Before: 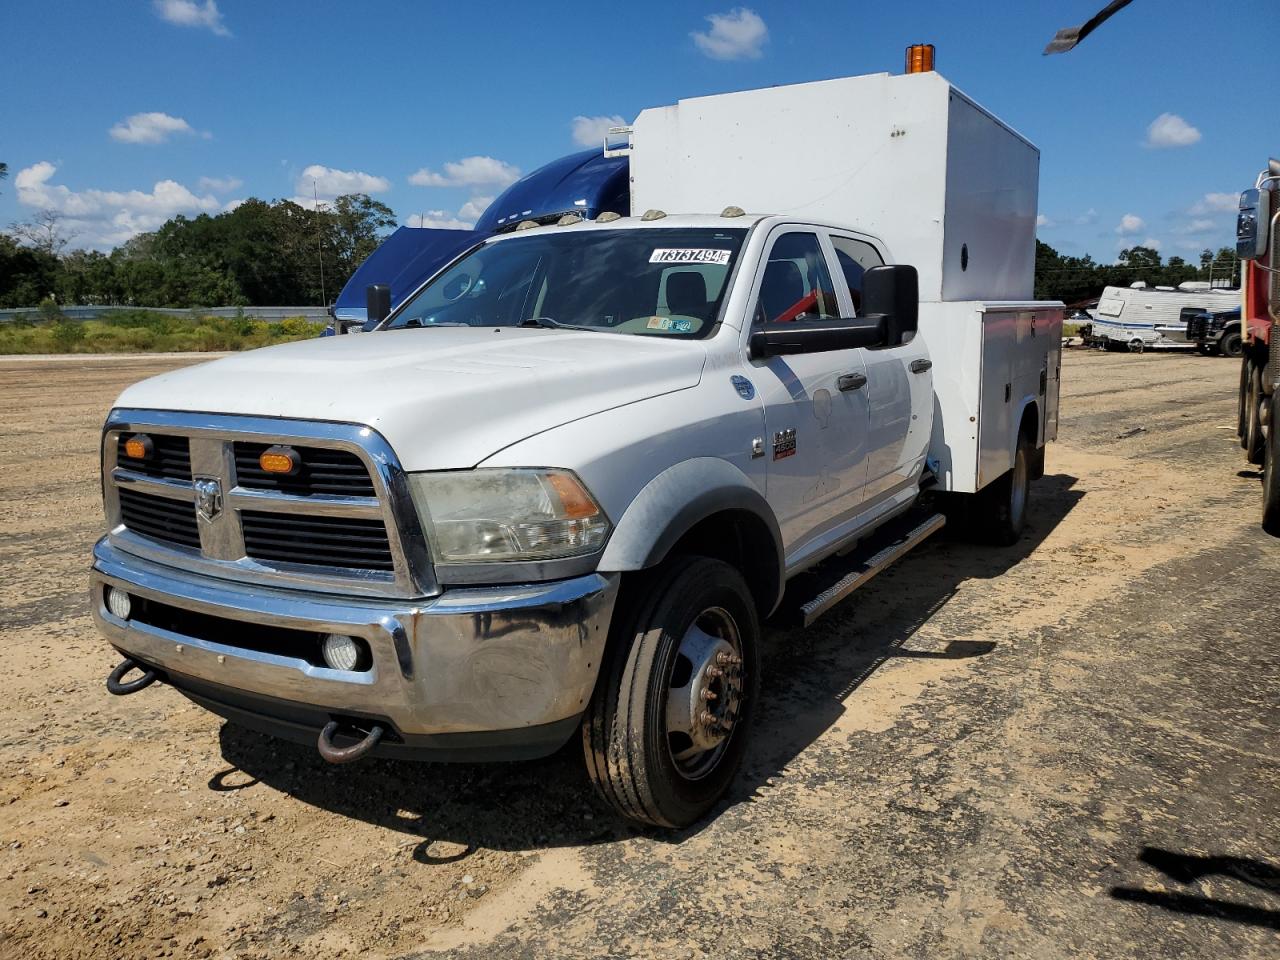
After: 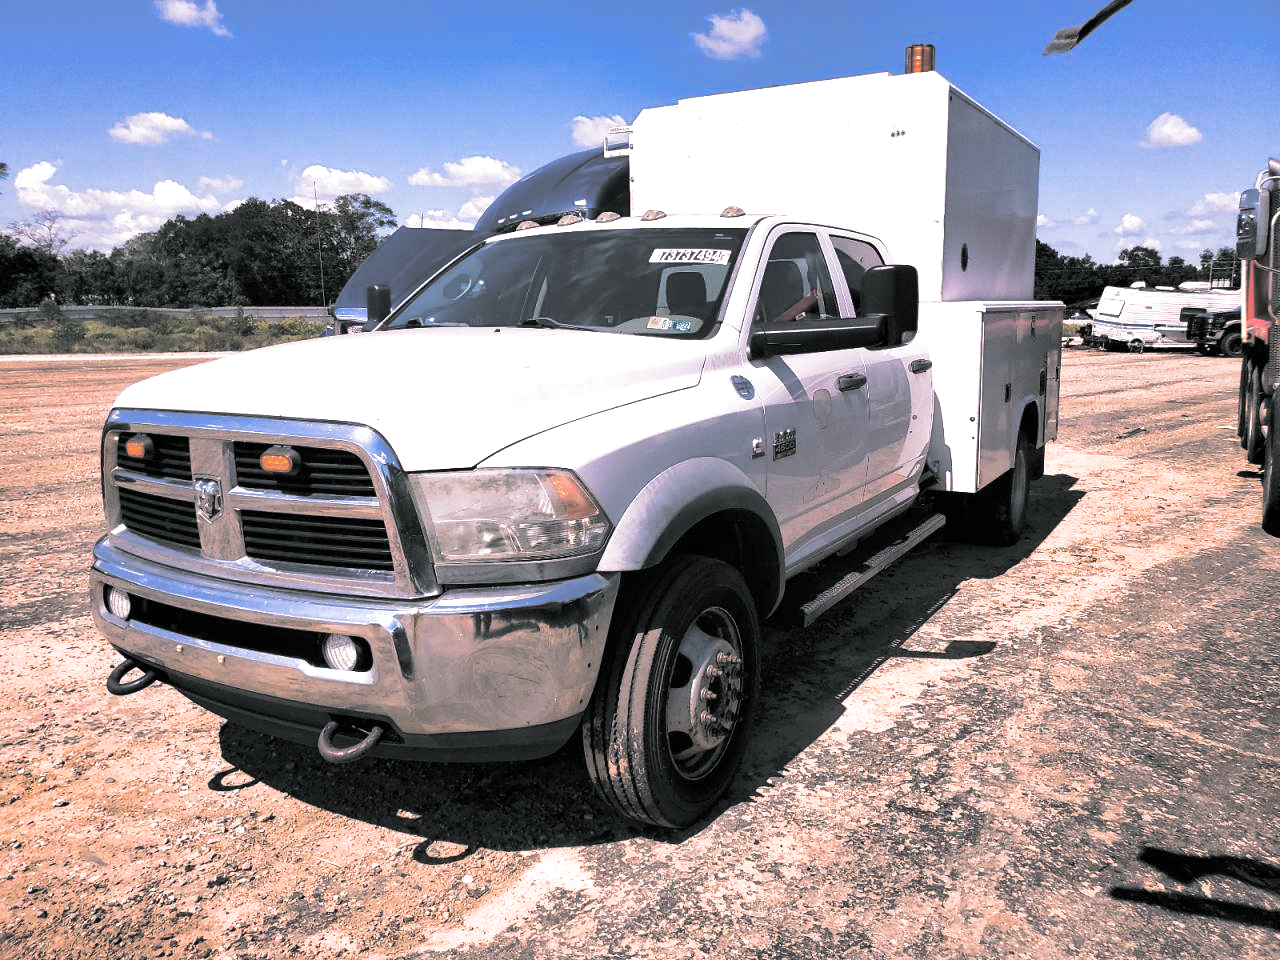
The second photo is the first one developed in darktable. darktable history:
split-toning: shadows › hue 190.8°, shadows › saturation 0.05, highlights › hue 54°, highlights › saturation 0.05, compress 0%
white balance: red 1.188, blue 1.11
shadows and highlights: shadows 12, white point adjustment 1.2, soften with gaussian
exposure: exposure 0.6 EV, compensate highlight preservation false
